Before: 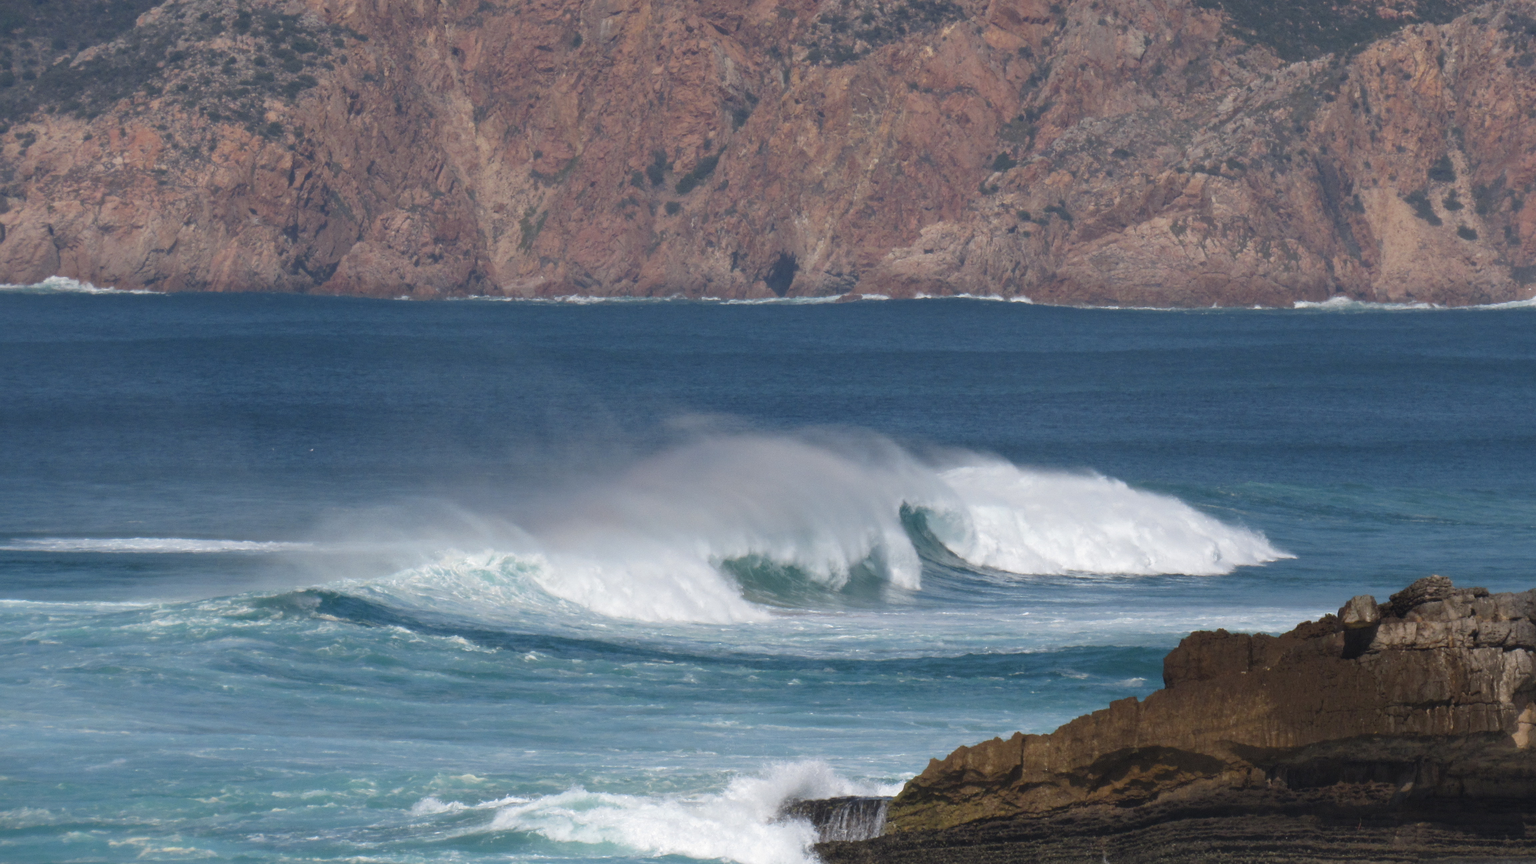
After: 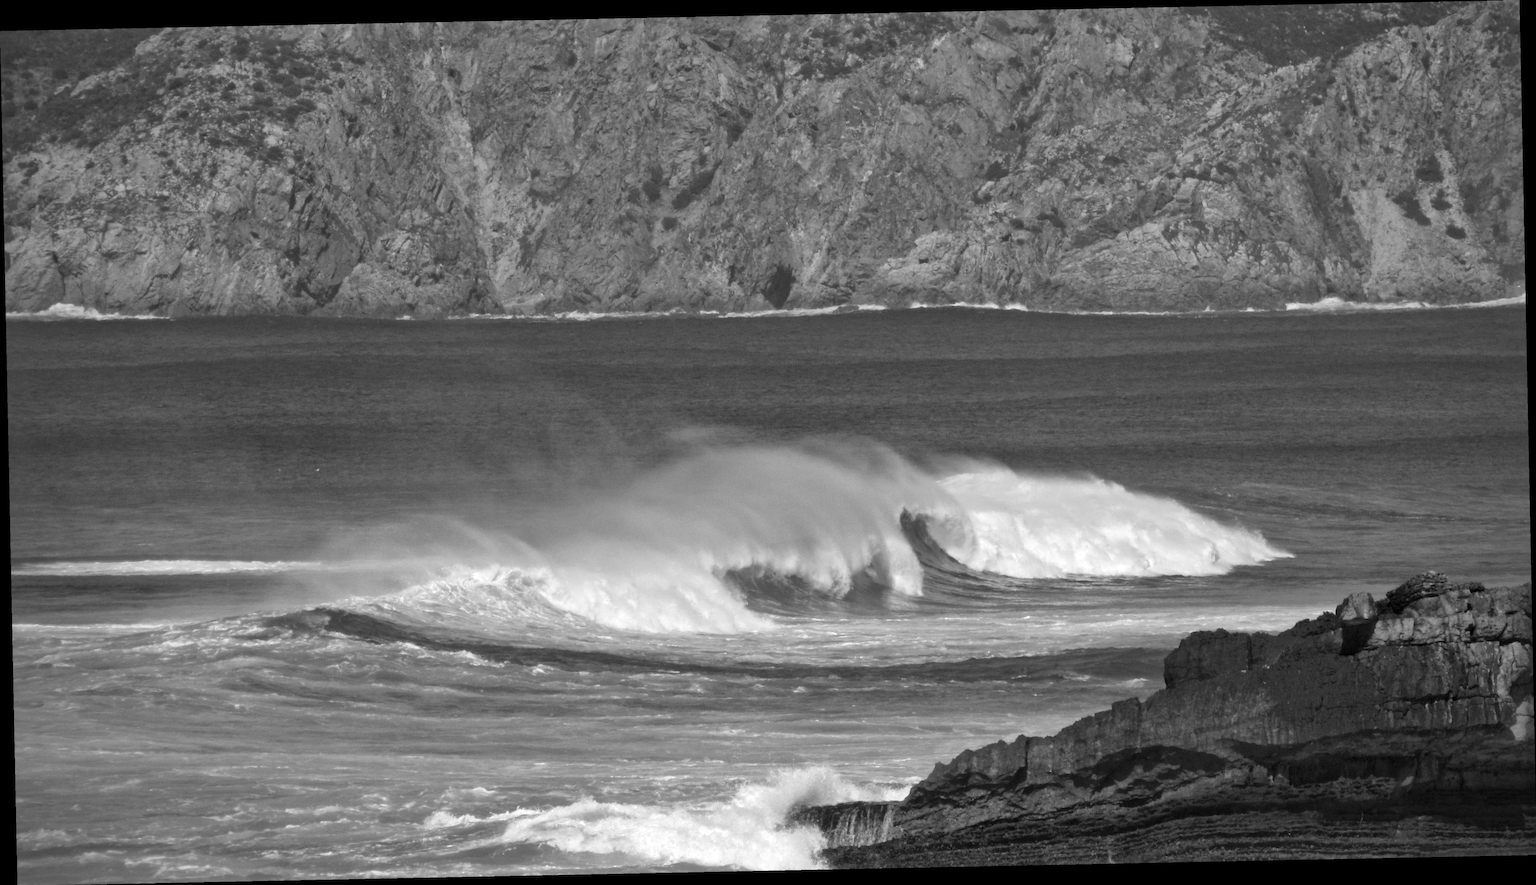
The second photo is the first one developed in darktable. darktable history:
color zones: curves: ch0 [(0.002, 0.593) (0.143, 0.417) (0.285, 0.541) (0.455, 0.289) (0.608, 0.327) (0.727, 0.283) (0.869, 0.571) (1, 0.603)]; ch1 [(0, 0) (0.143, 0) (0.286, 0) (0.429, 0) (0.571, 0) (0.714, 0) (0.857, 0)]
rotate and perspective: rotation -1.17°, automatic cropping off
local contrast: mode bilateral grid, contrast 20, coarseness 50, detail 159%, midtone range 0.2
contrast brightness saturation: saturation -1
white balance: emerald 1
vignetting: width/height ratio 1.094
